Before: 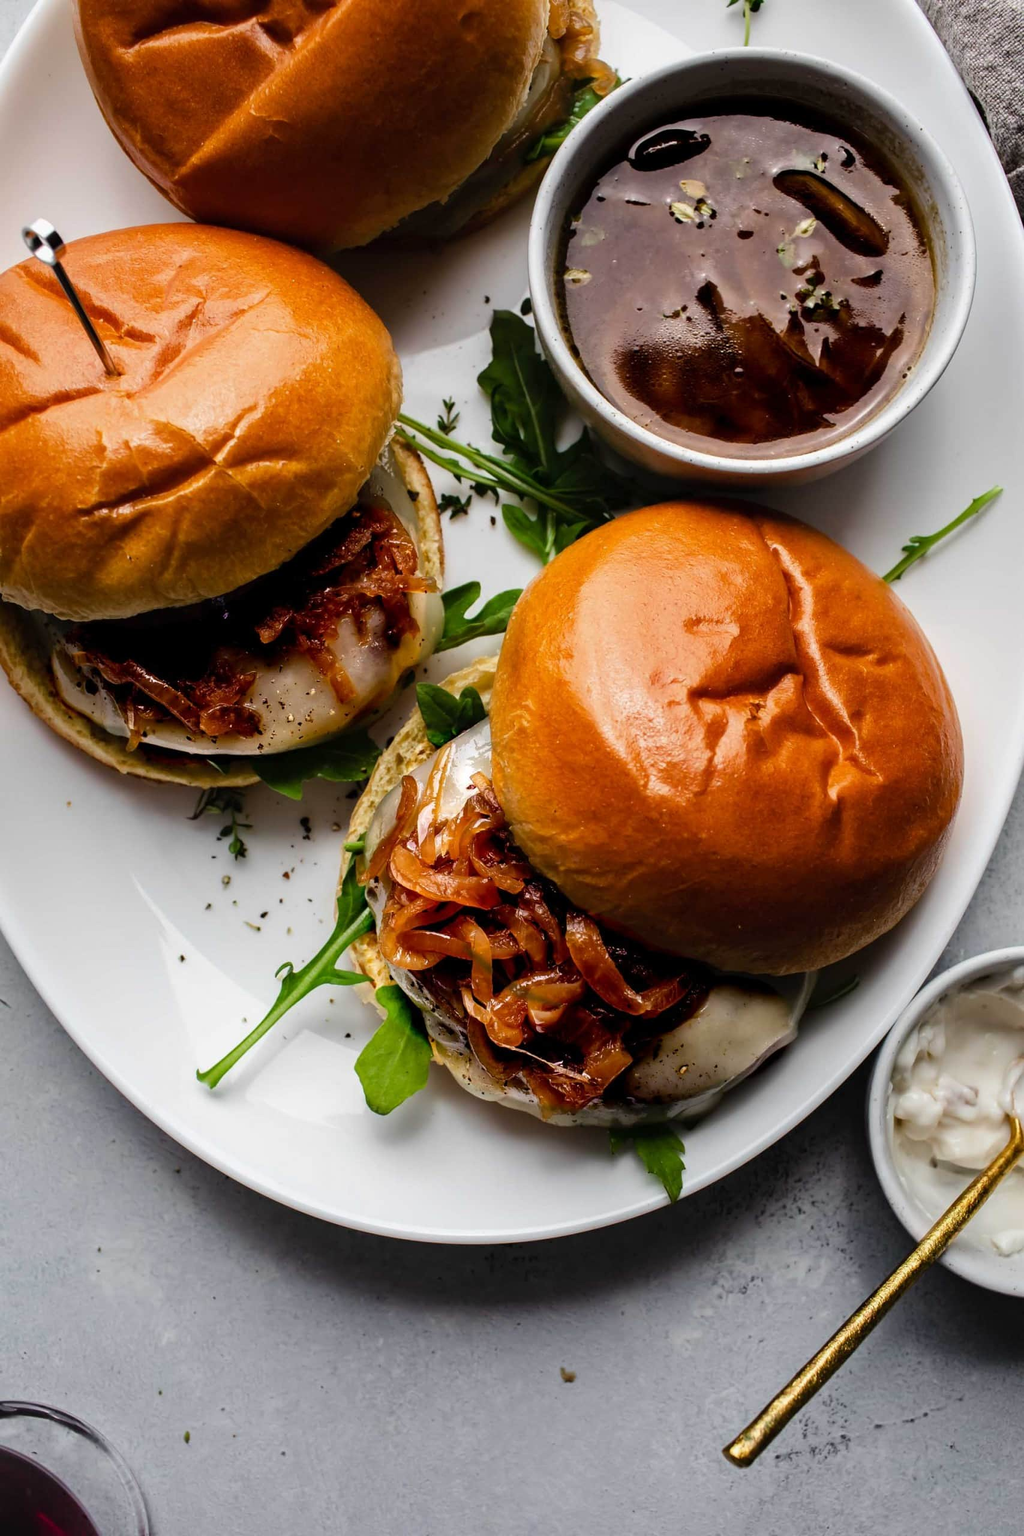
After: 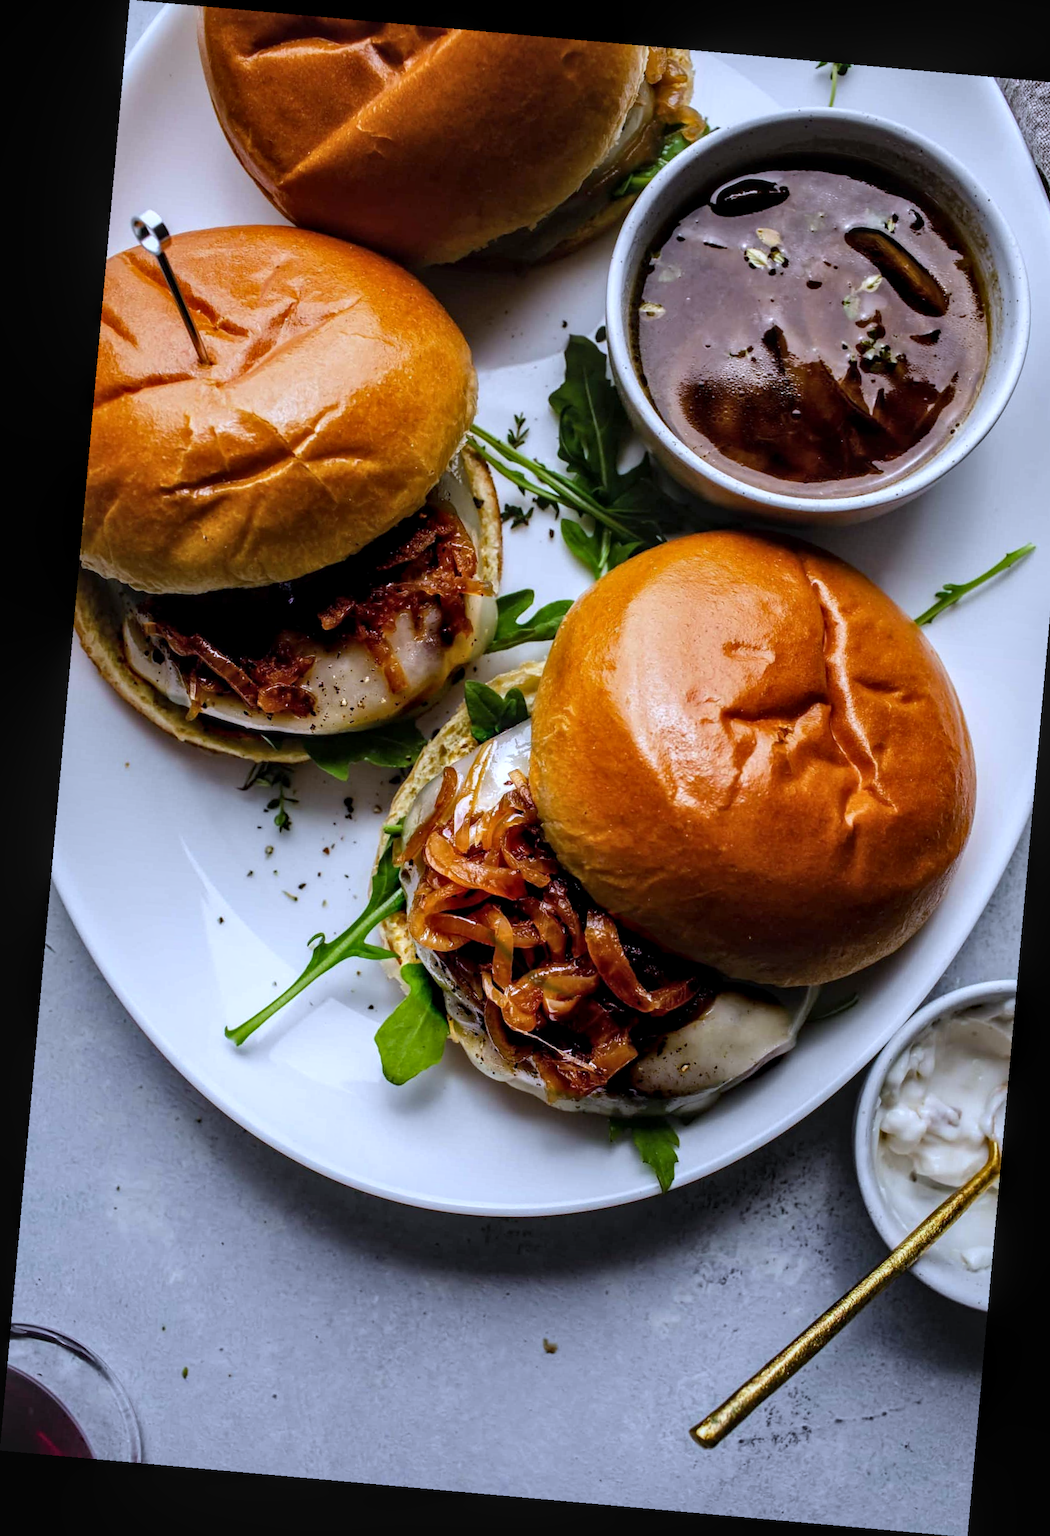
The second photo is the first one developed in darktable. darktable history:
local contrast: on, module defaults
crop: right 4.126%, bottom 0.031%
white balance: red 0.948, green 1.02, blue 1.176
rotate and perspective: rotation 5.12°, automatic cropping off
